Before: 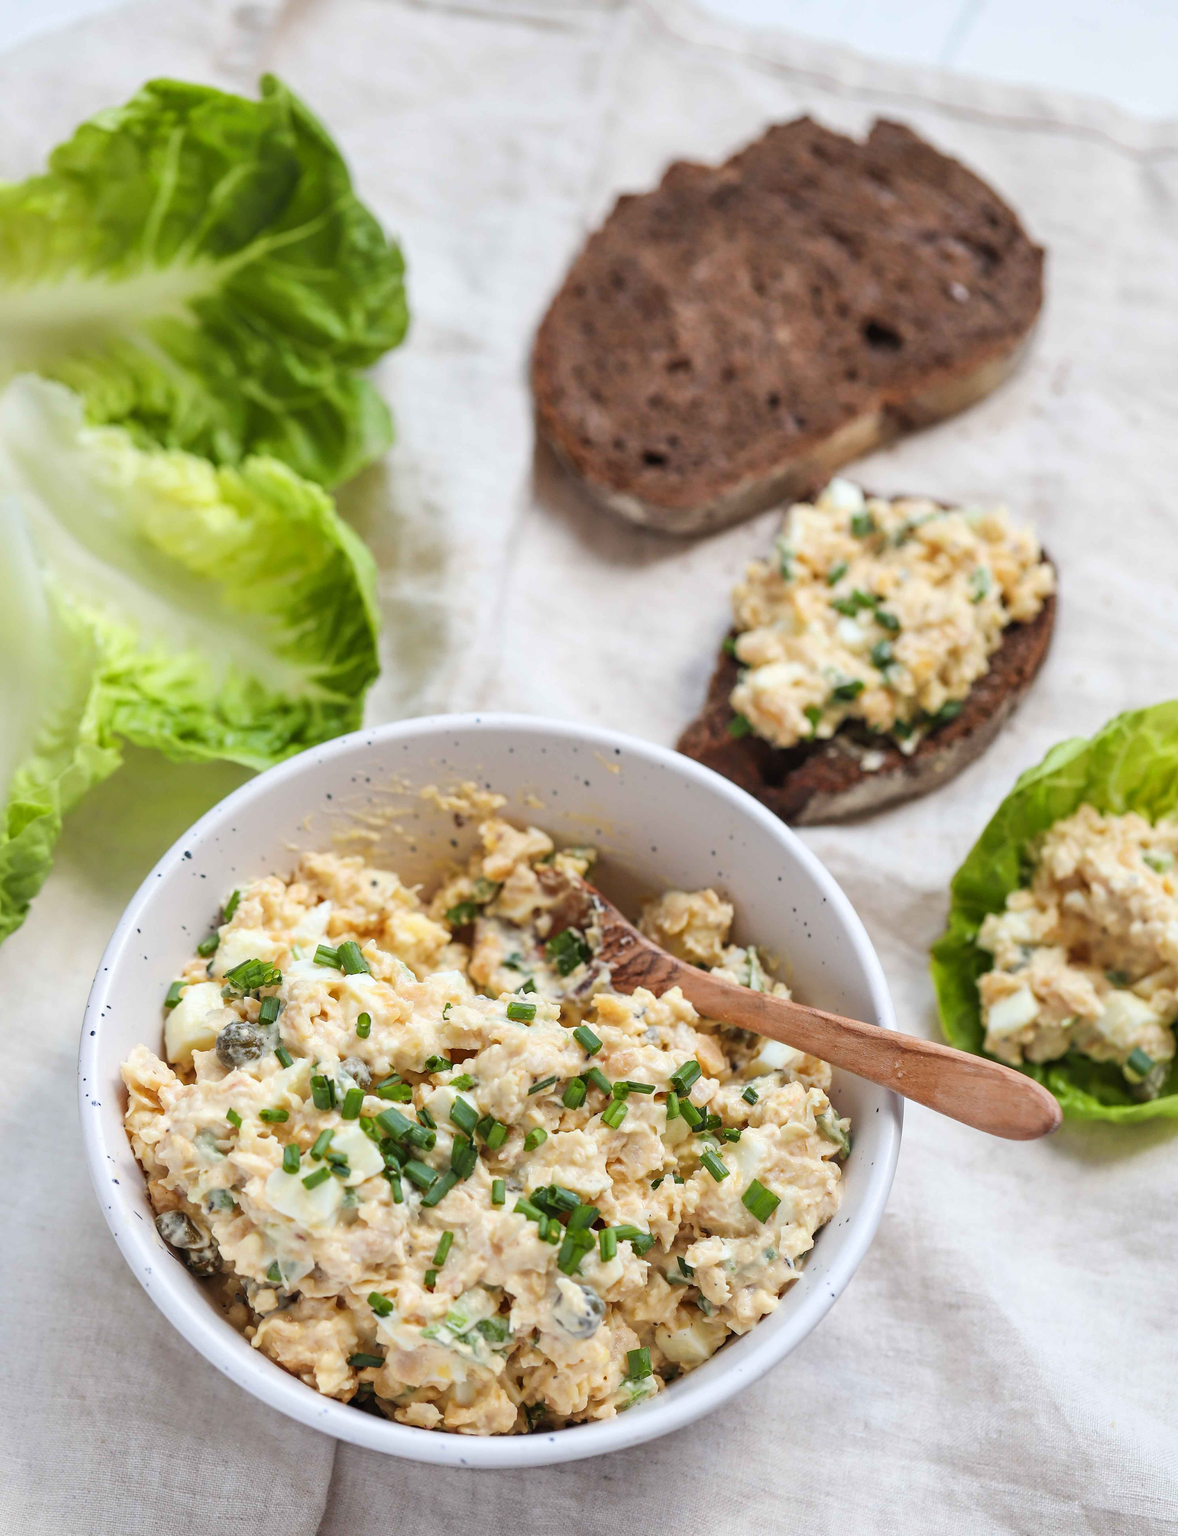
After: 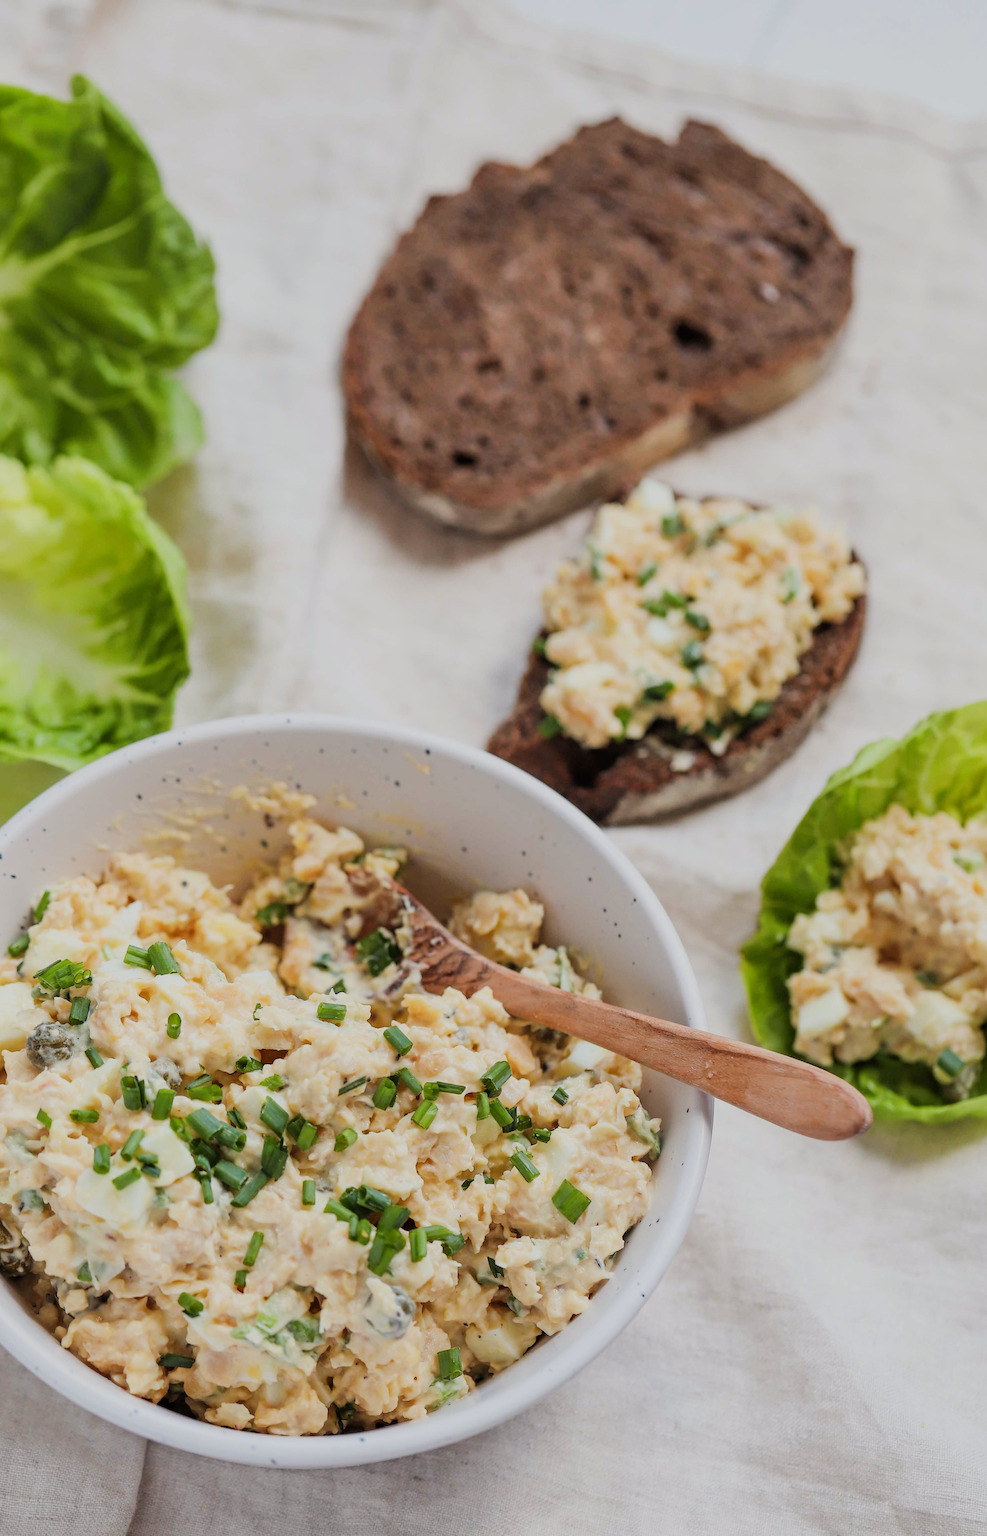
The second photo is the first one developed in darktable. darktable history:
white balance: red 1.009, blue 0.985
exposure: compensate highlight preservation false
filmic rgb: black relative exposure -16 EV, white relative exposure 6.12 EV, hardness 5.22
crop: left 16.145%
